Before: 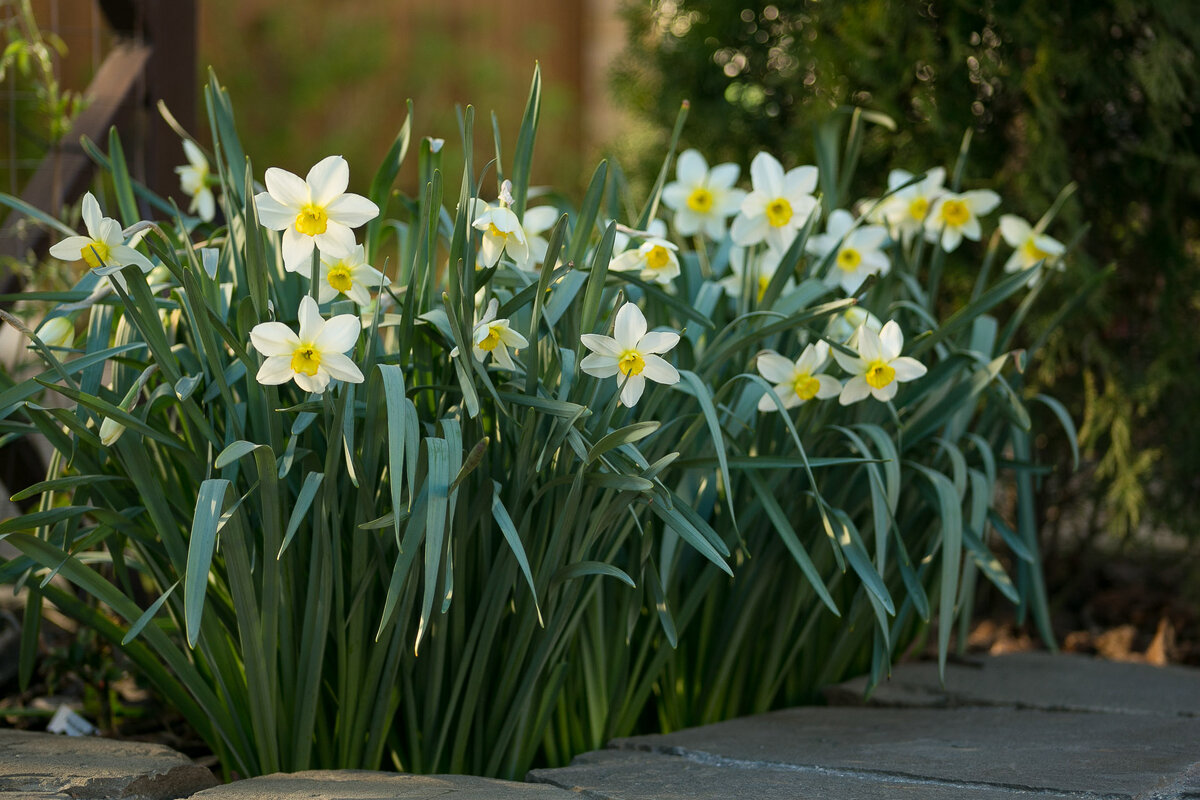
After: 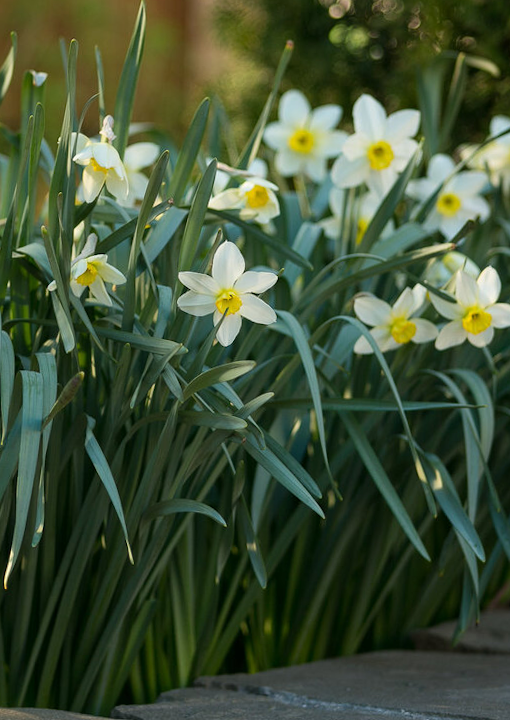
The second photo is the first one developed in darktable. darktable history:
rotate and perspective: rotation 1.57°, crop left 0.018, crop right 0.982, crop top 0.039, crop bottom 0.961
crop: left 33.452%, top 6.025%, right 23.155%
